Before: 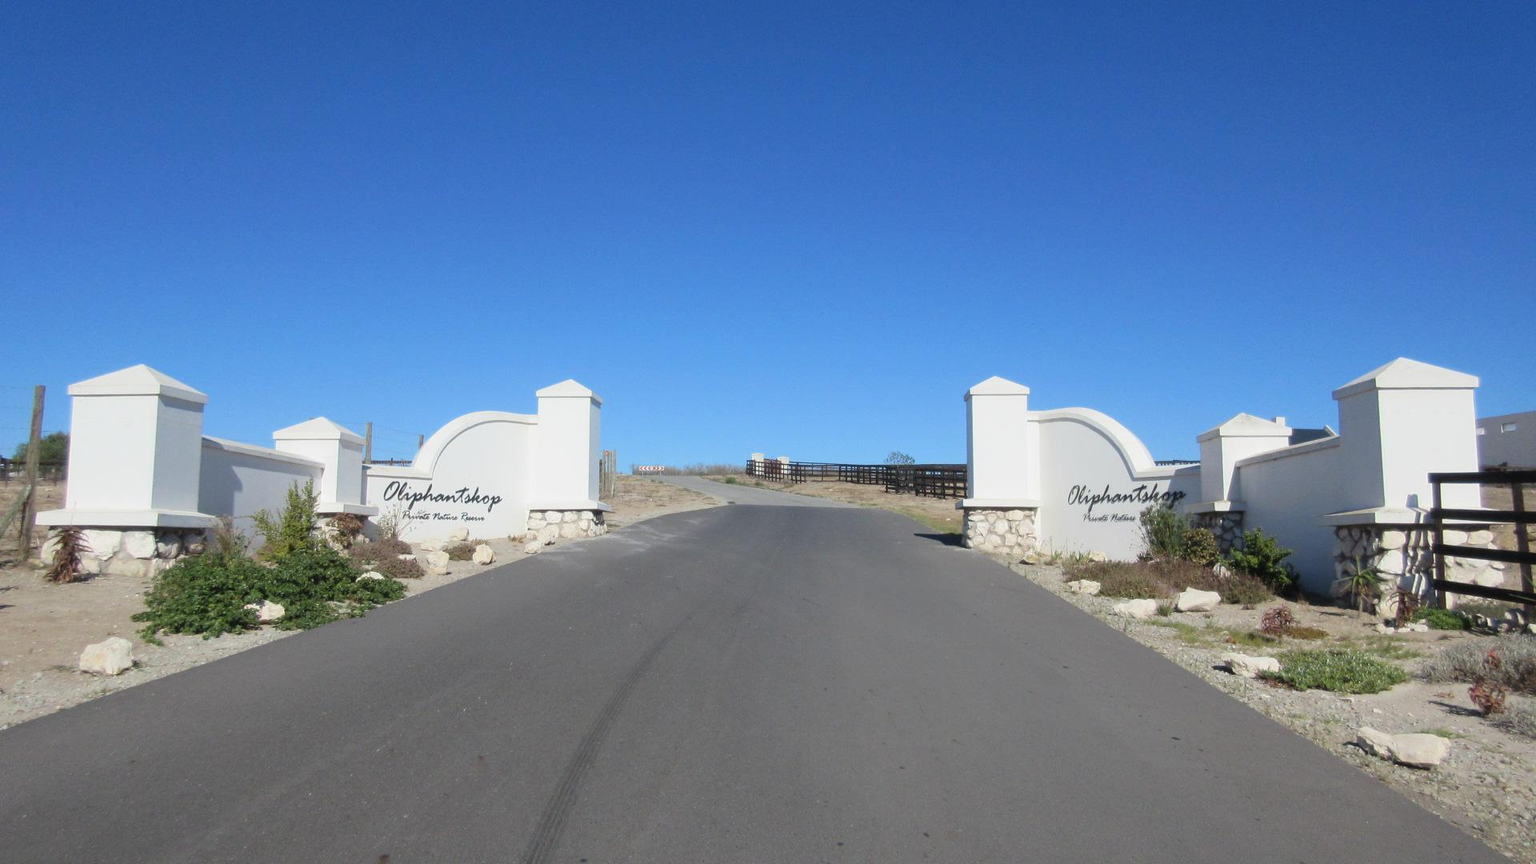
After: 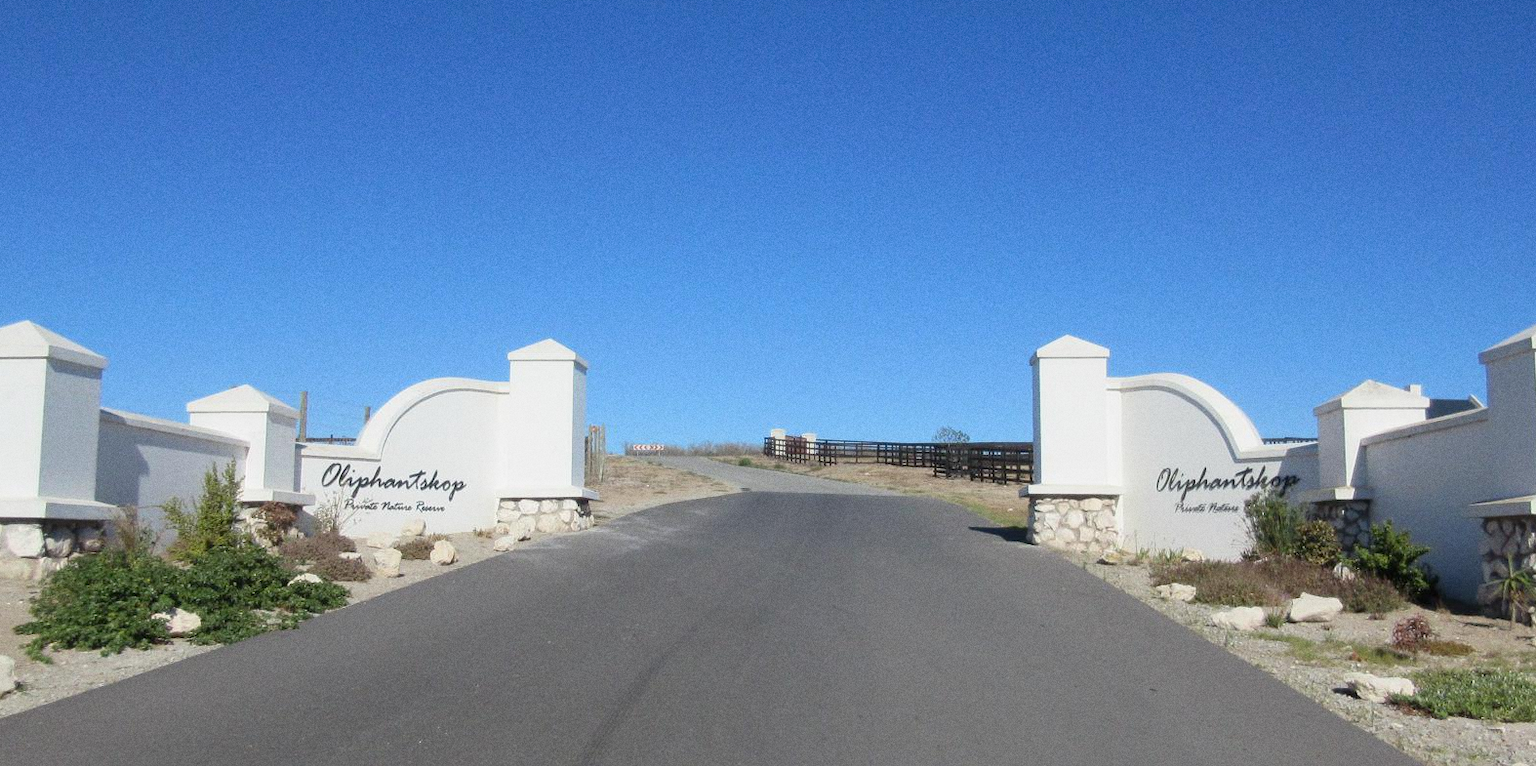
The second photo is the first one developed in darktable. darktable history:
grain: coarseness 0.09 ISO
exposure: black level correction 0.001, compensate highlight preservation false
crop: left 7.856%, top 11.836%, right 10.12%, bottom 15.387%
